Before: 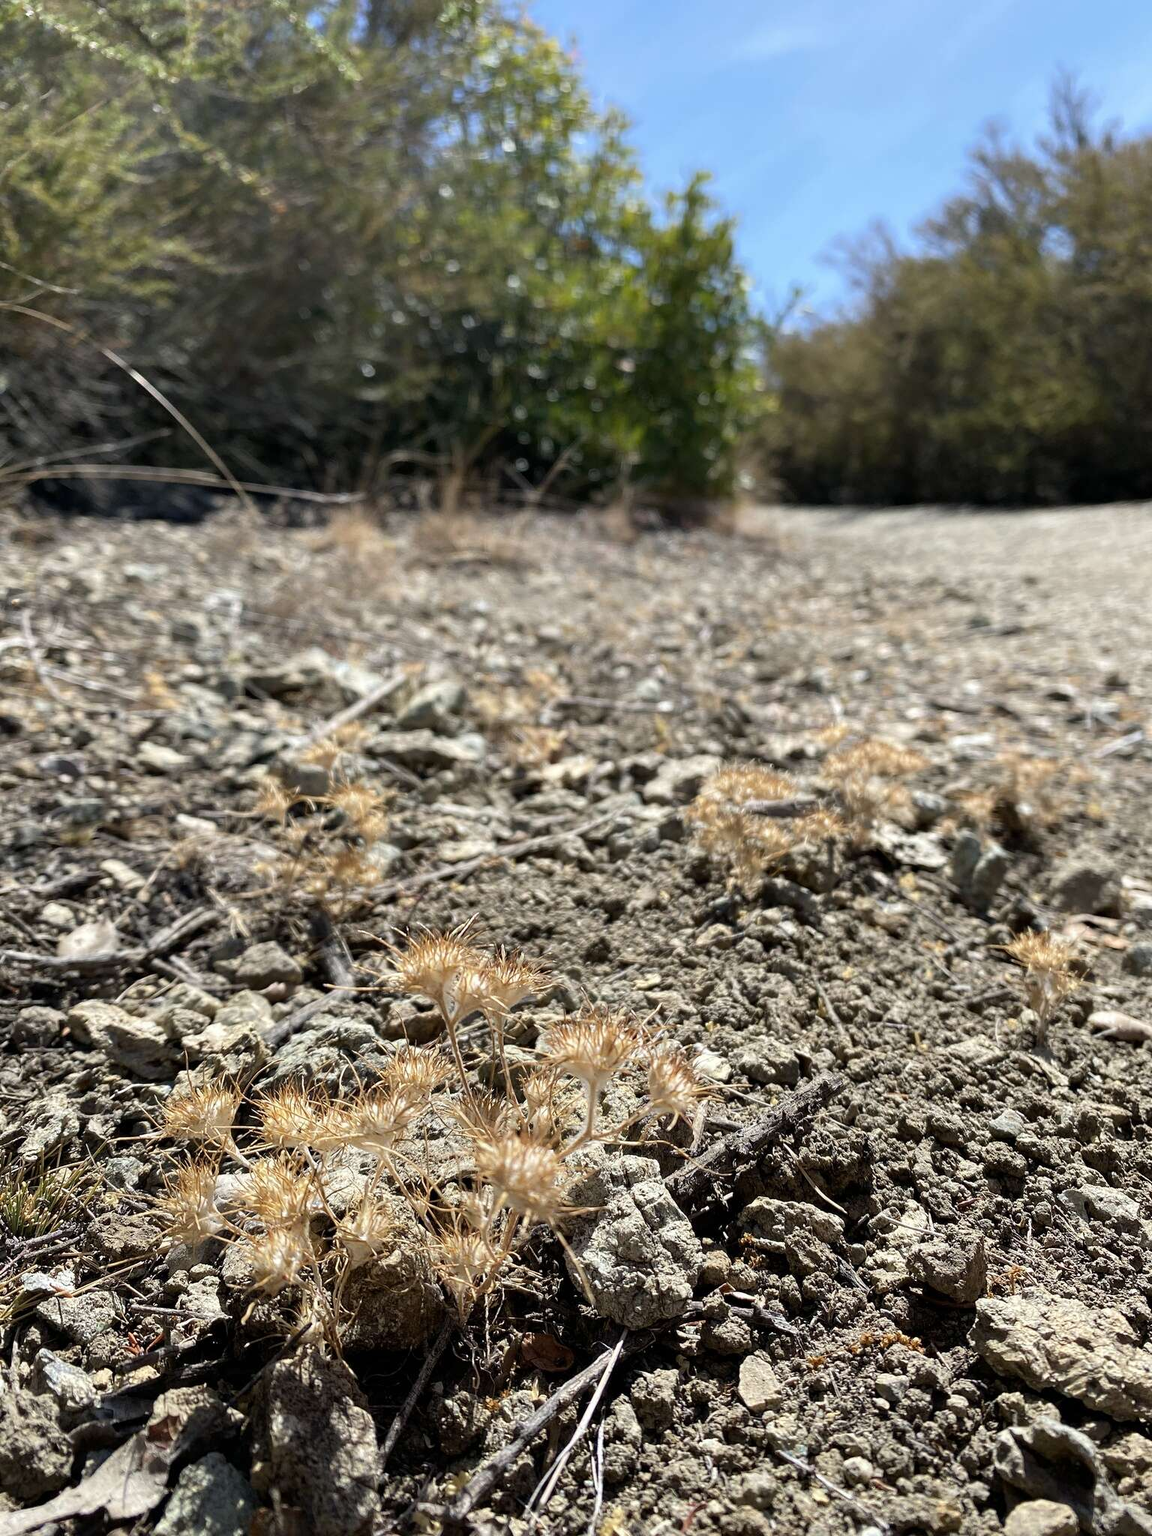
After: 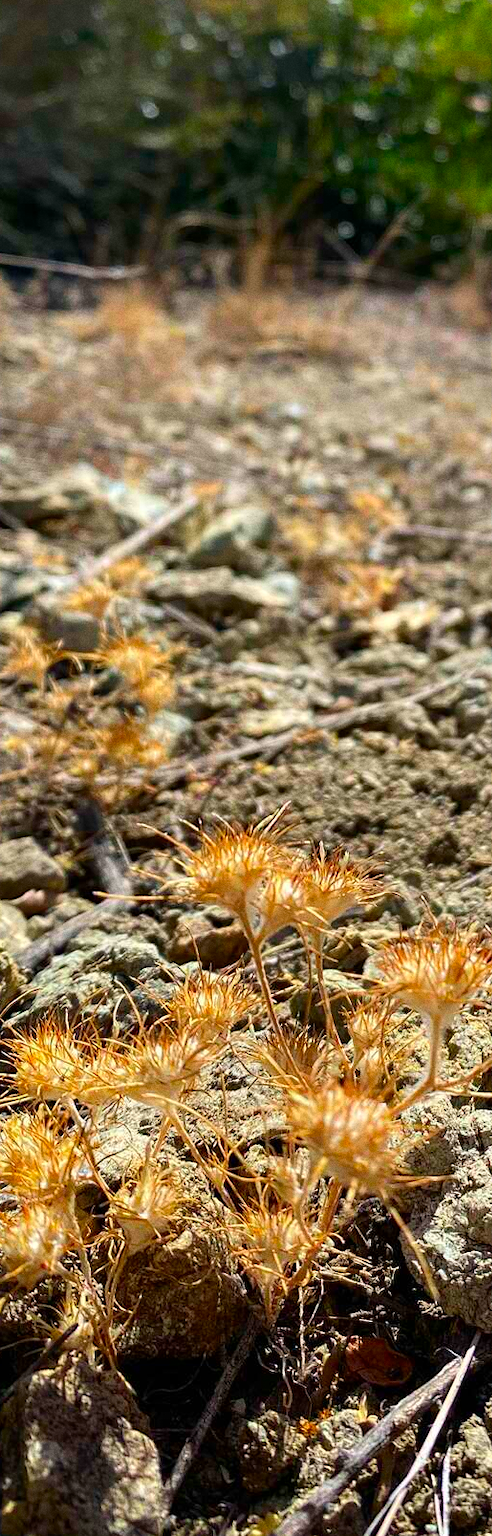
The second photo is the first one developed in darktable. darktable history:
crop and rotate: left 21.77%, top 18.528%, right 44.676%, bottom 2.997%
color correction: saturation 1.8
grain: coarseness 0.09 ISO
